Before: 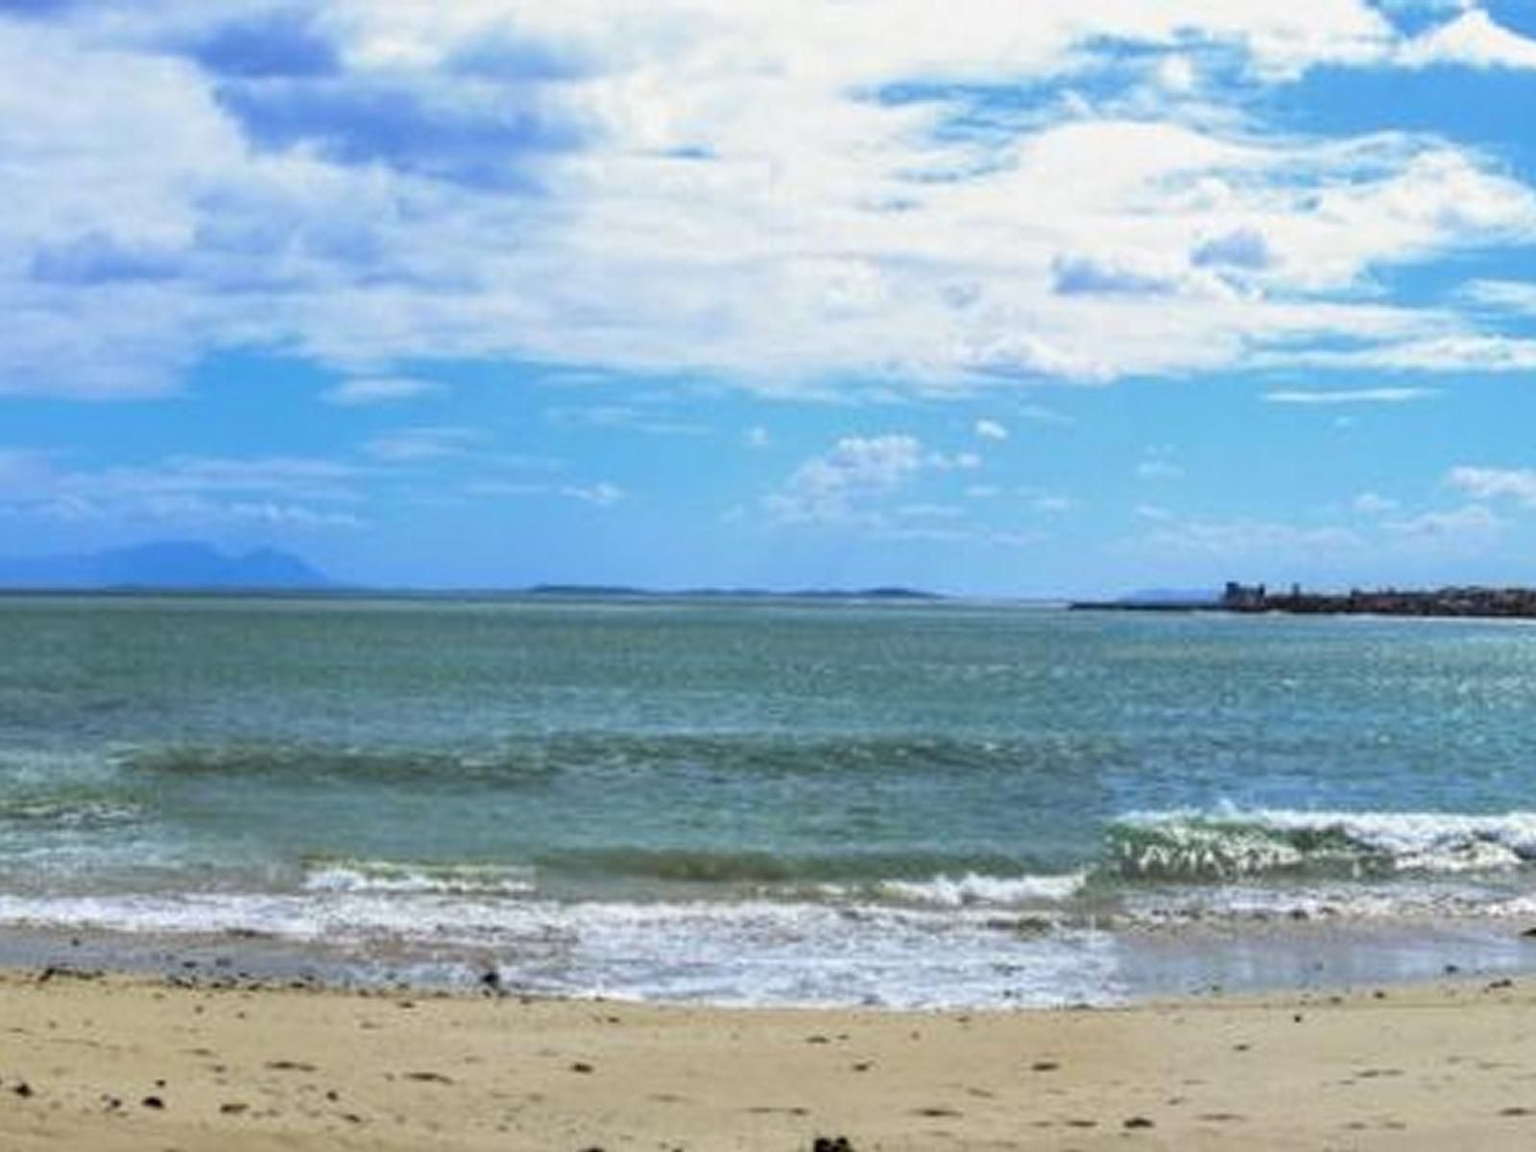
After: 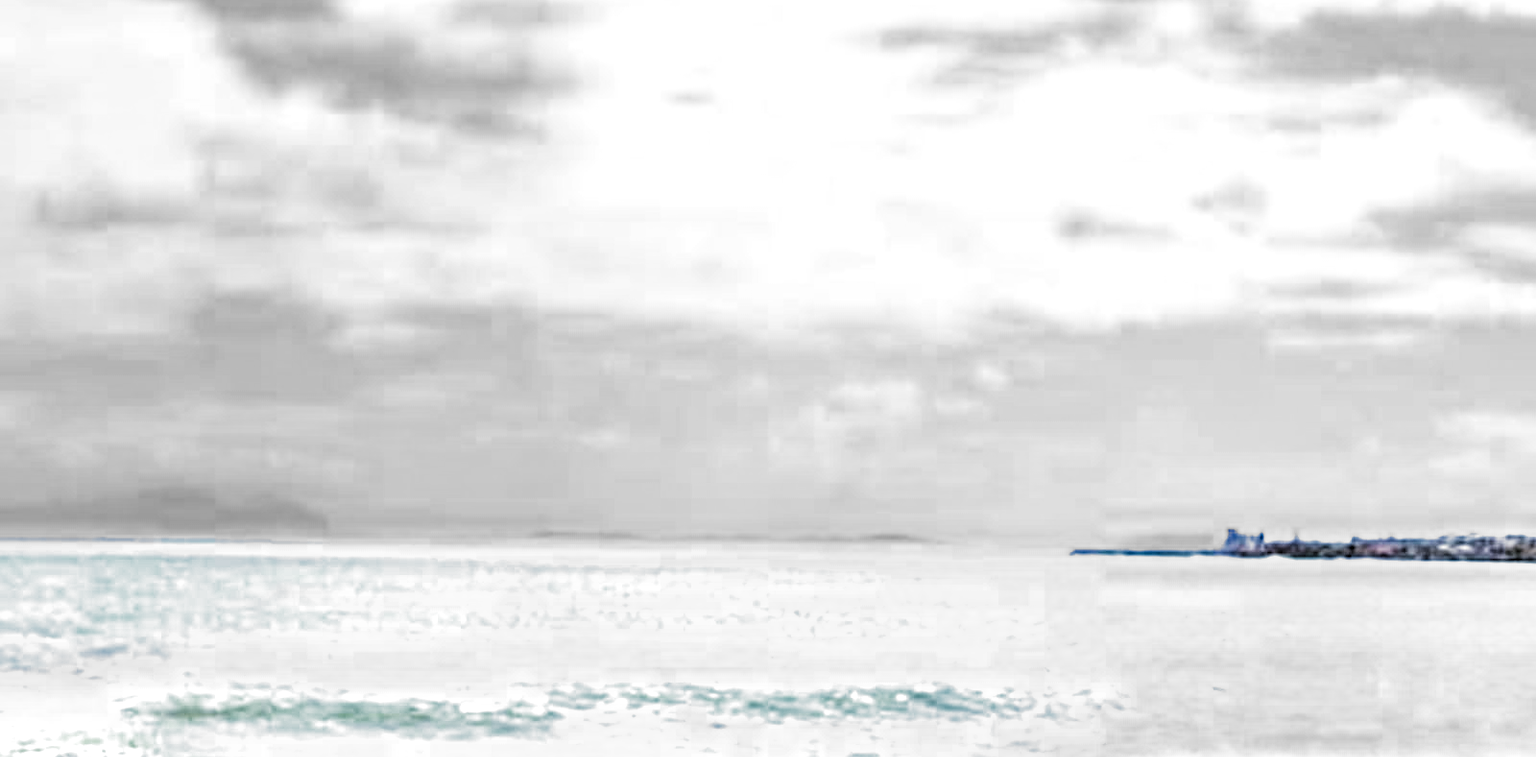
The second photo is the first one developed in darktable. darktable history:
local contrast: on, module defaults
contrast equalizer: y [[0.518, 0.517, 0.501, 0.5, 0.5, 0.5], [0.5 ×6], [0.5 ×6], [0 ×6], [0 ×6]]
exposure: black level correction 0, exposure 2.109 EV, compensate highlight preservation false
filmic rgb: black relative exposure -3.63 EV, white relative exposure 2.16 EV, hardness 3.63, add noise in highlights 0, color science v3 (2019), use custom middle-gray values true, contrast in highlights soft
crop and rotate: top 4.772%, bottom 29.42%
